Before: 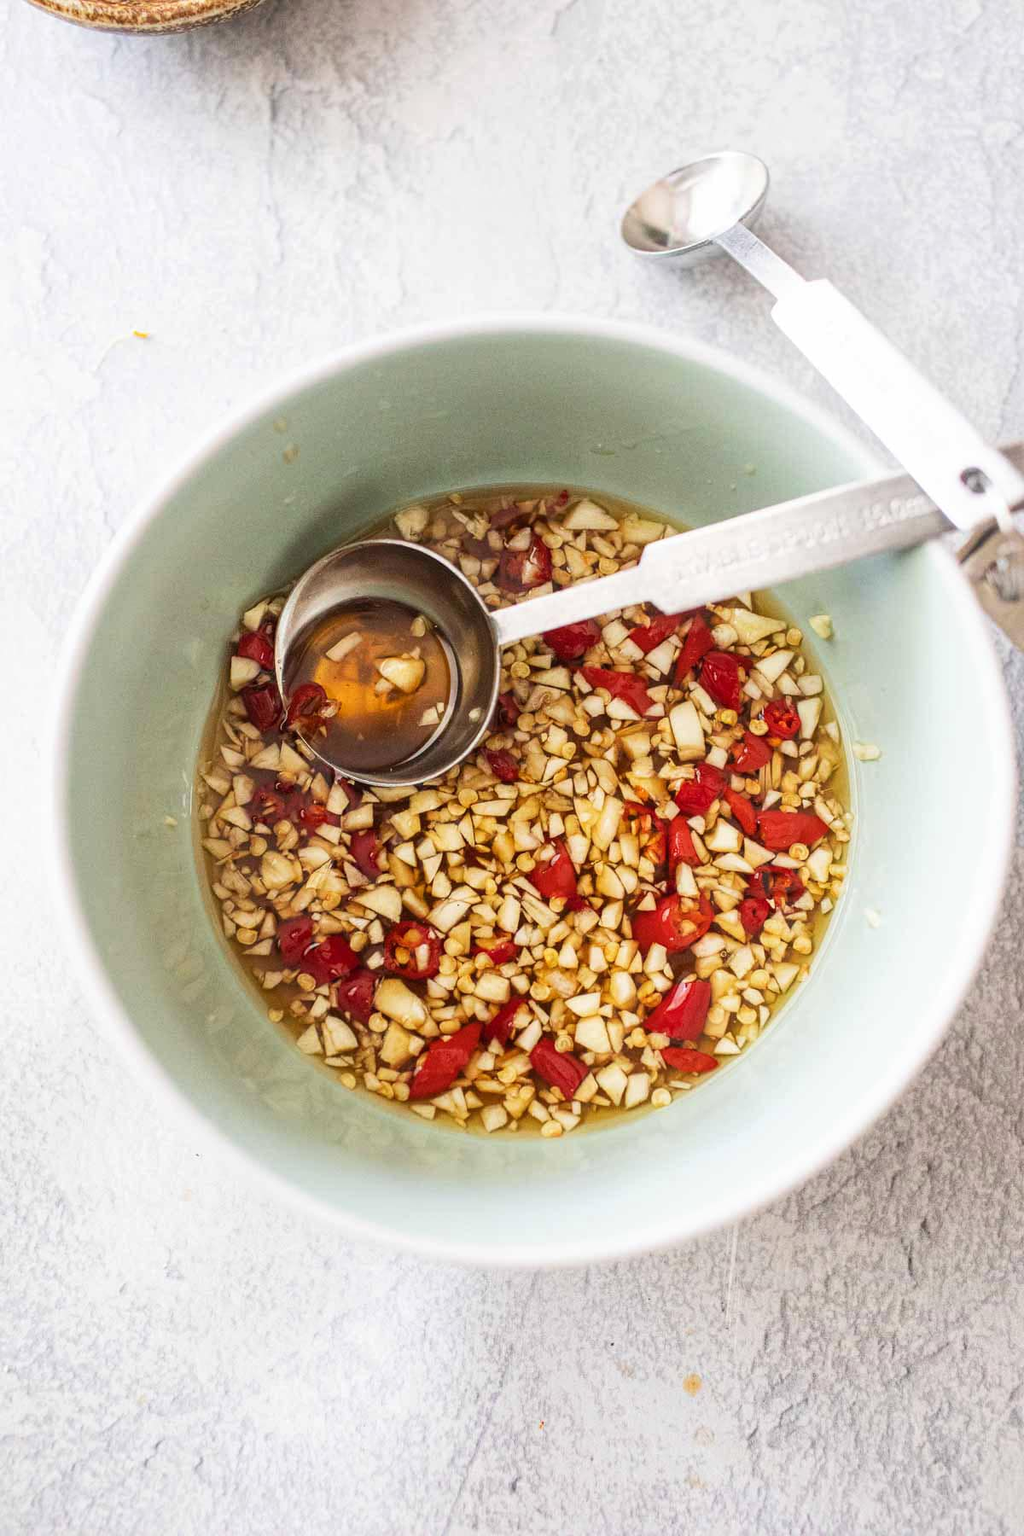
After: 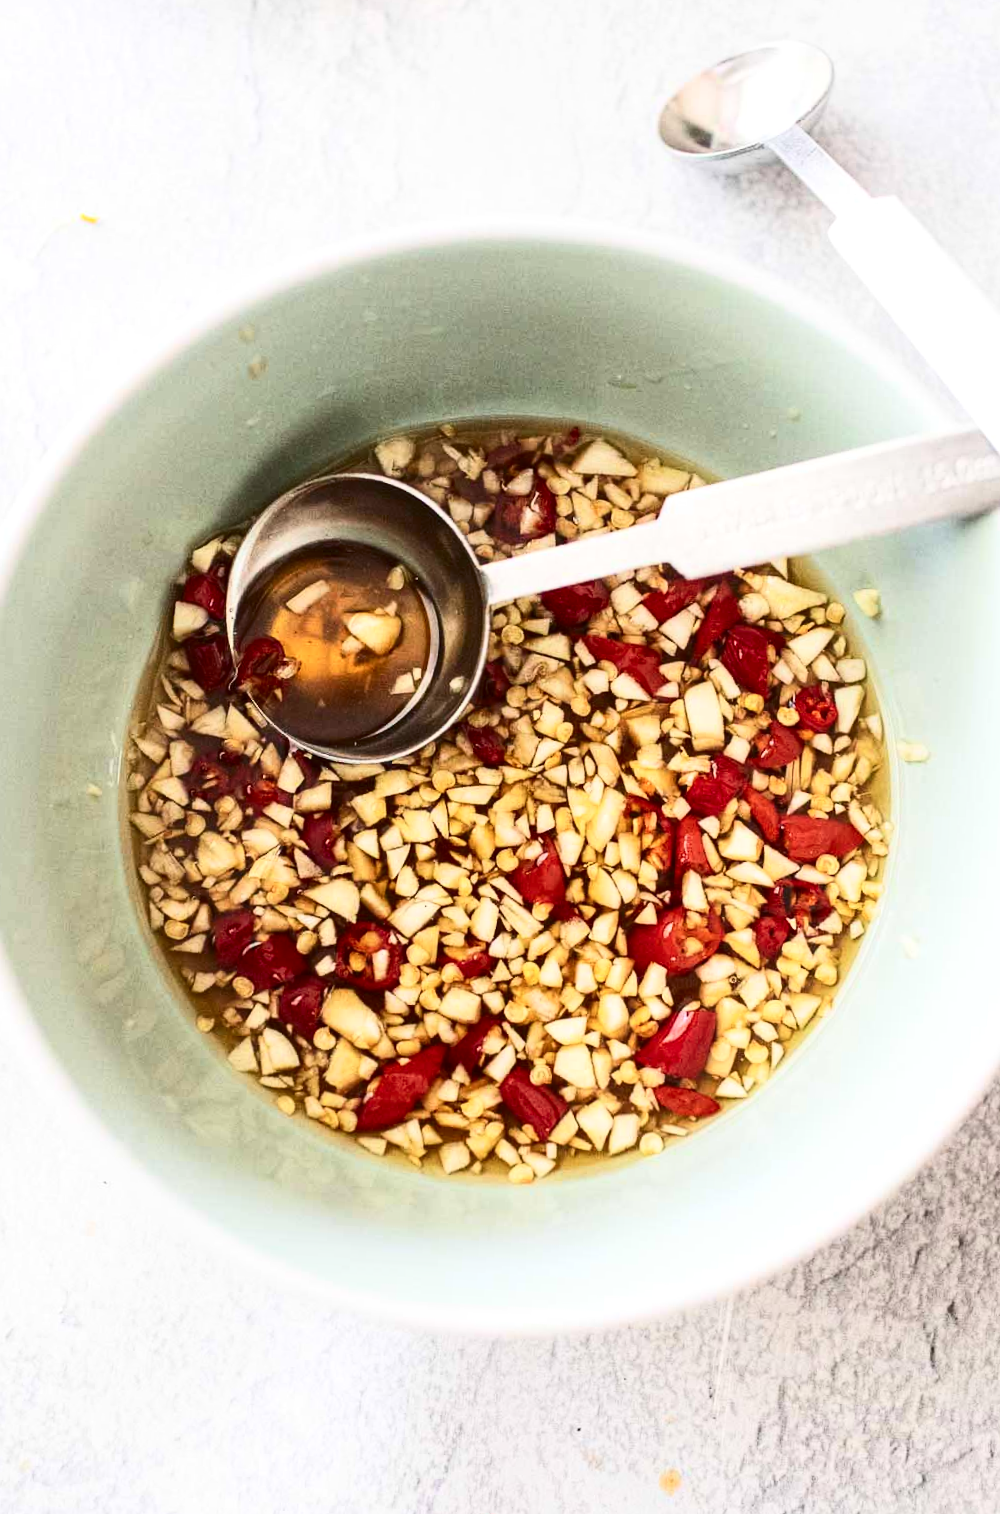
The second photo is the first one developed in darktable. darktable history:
exposure: black level correction -0.001, exposure 0.08 EV, compensate highlight preservation false
crop and rotate: angle -3°, left 5.397%, top 5.221%, right 4.771%, bottom 4.117%
contrast brightness saturation: contrast 0.296
